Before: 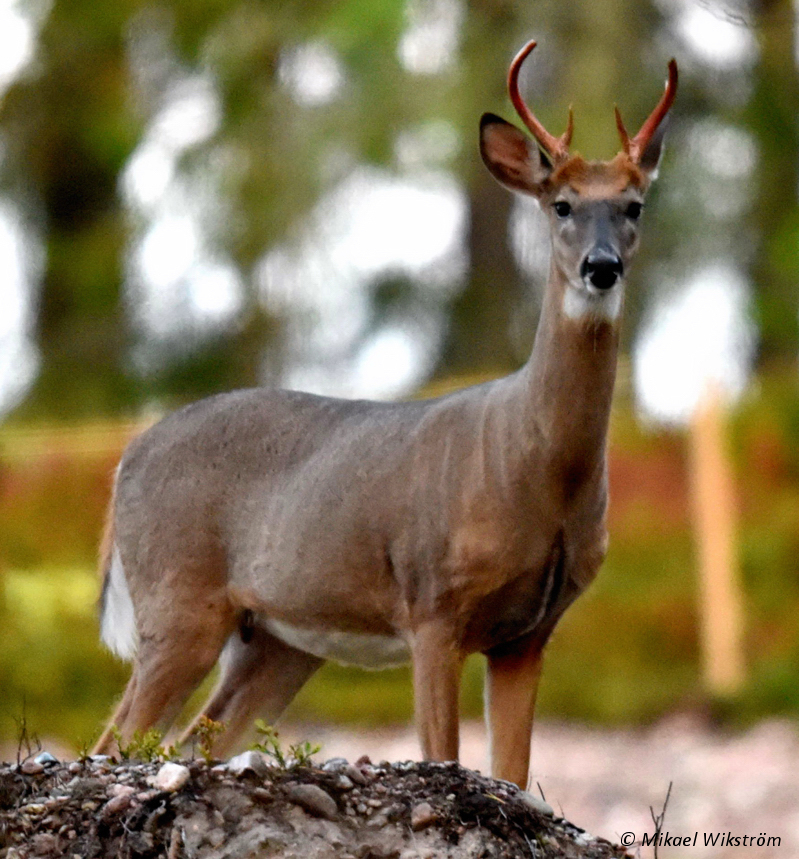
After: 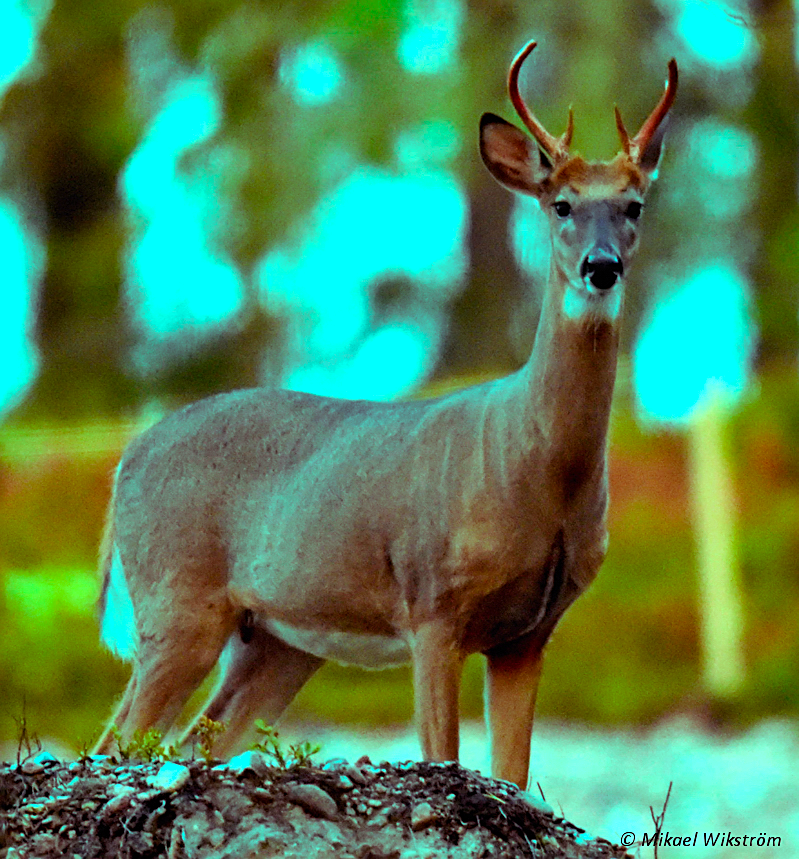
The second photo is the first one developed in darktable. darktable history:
sharpen: on, module defaults
color balance rgb: shadows lift › luminance 0.49%, shadows lift › chroma 6.83%, shadows lift › hue 300.29°, power › hue 208.98°, highlights gain › luminance 20.24%, highlights gain › chroma 13.17%, highlights gain › hue 173.85°, perceptual saturation grading › global saturation 18.05%
